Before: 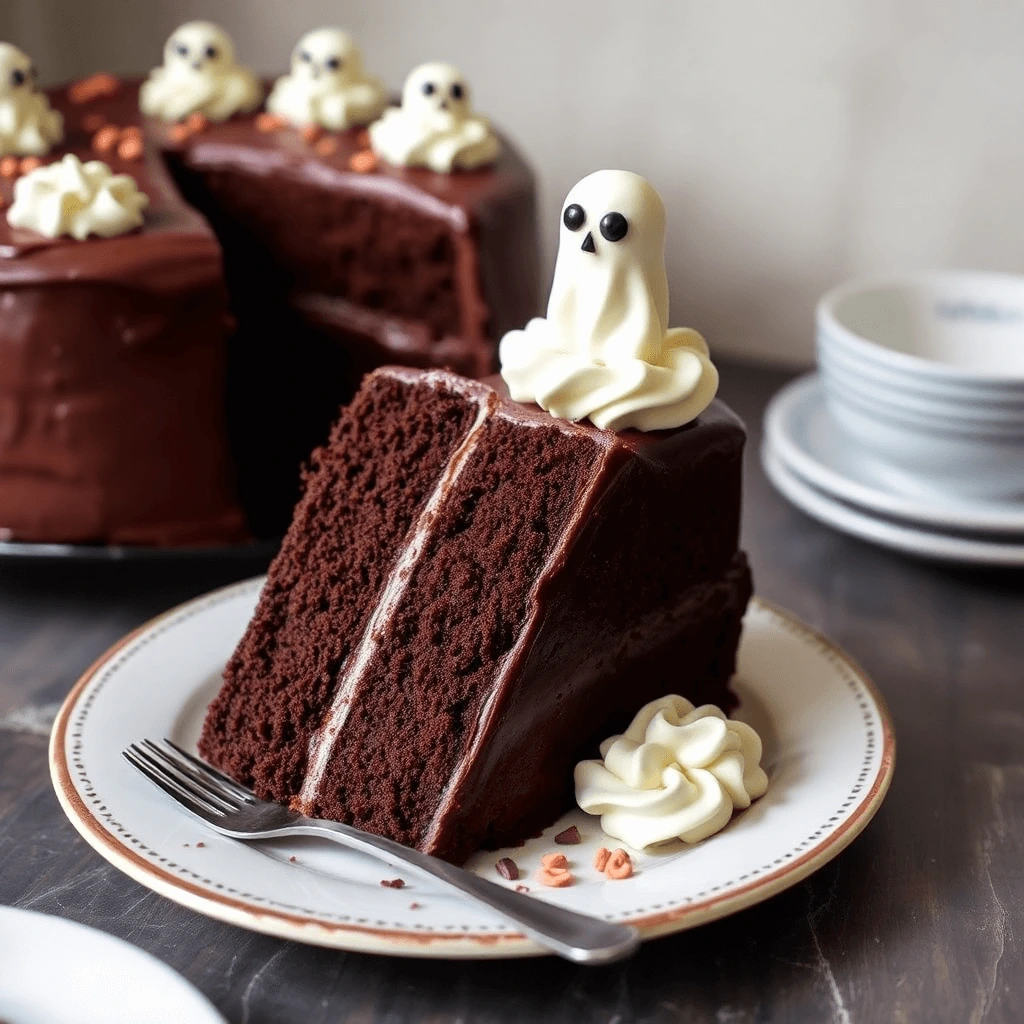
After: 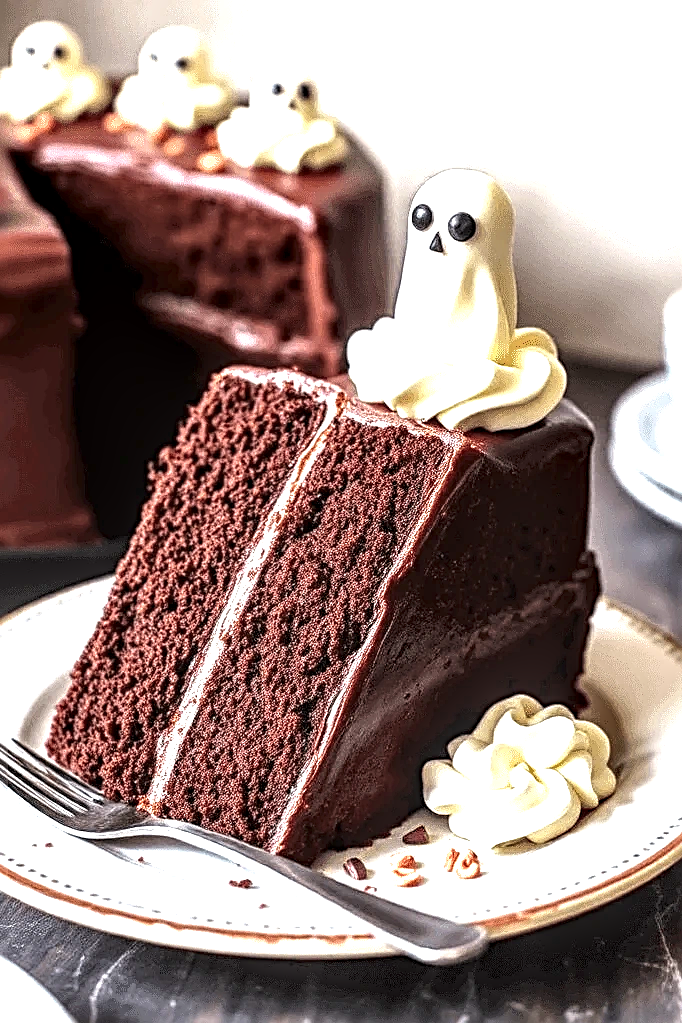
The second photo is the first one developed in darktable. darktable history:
sharpen: radius 2.824, amount 0.707
crop and rotate: left 14.923%, right 18.443%
local contrast: highlights 17%, detail 188%
exposure: black level correction -0.002, exposure 1.327 EV, compensate exposure bias true, compensate highlight preservation false
